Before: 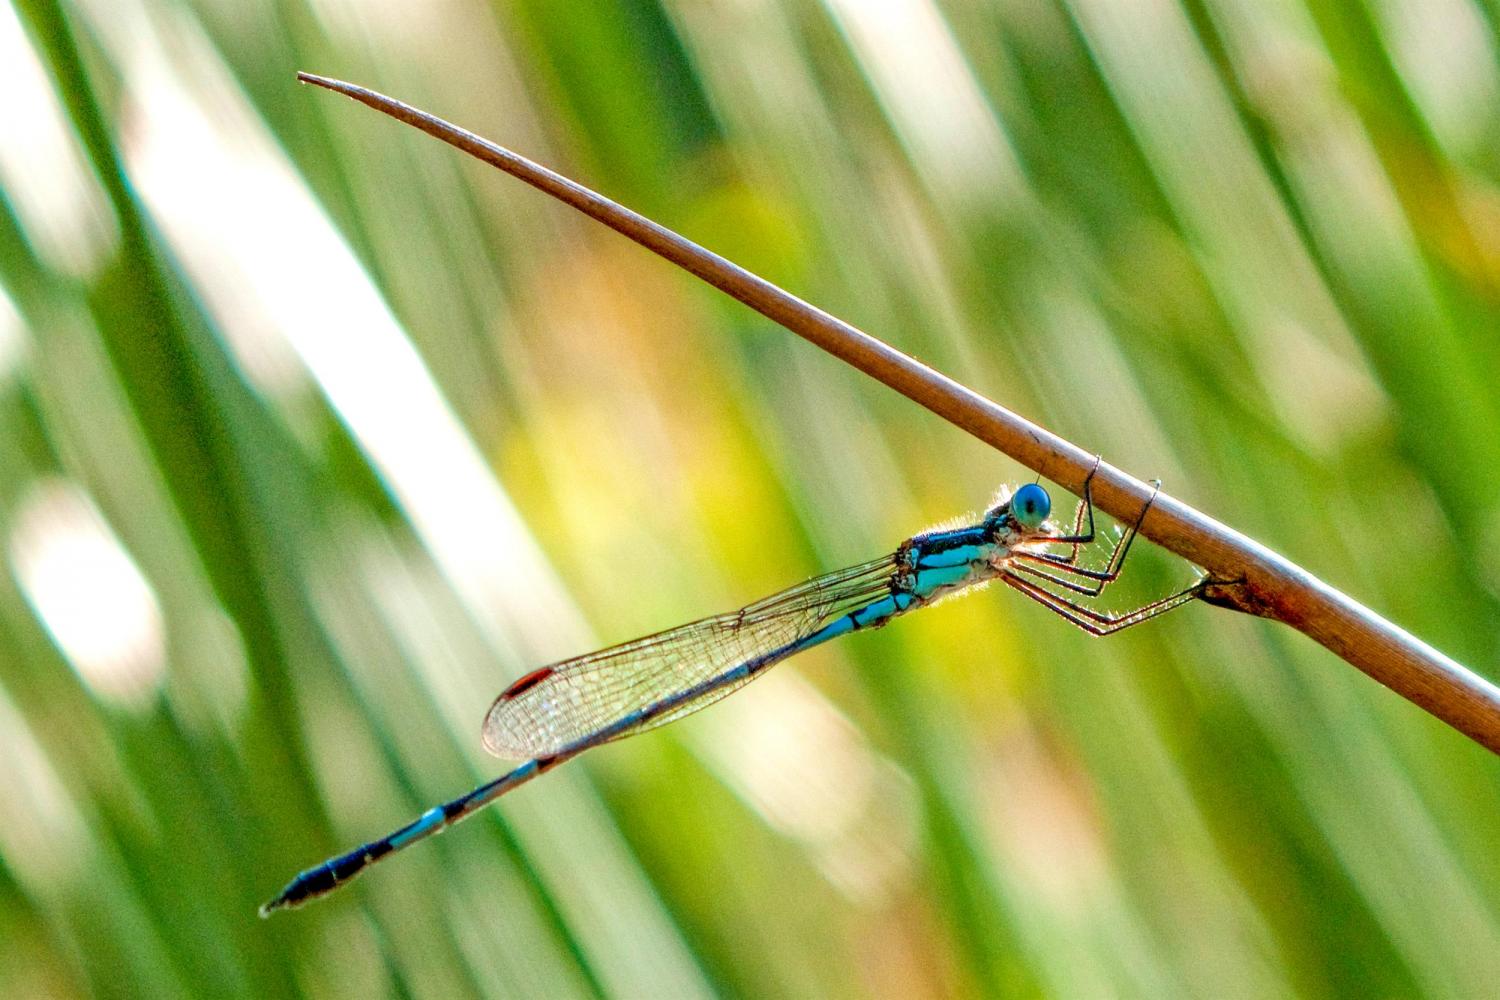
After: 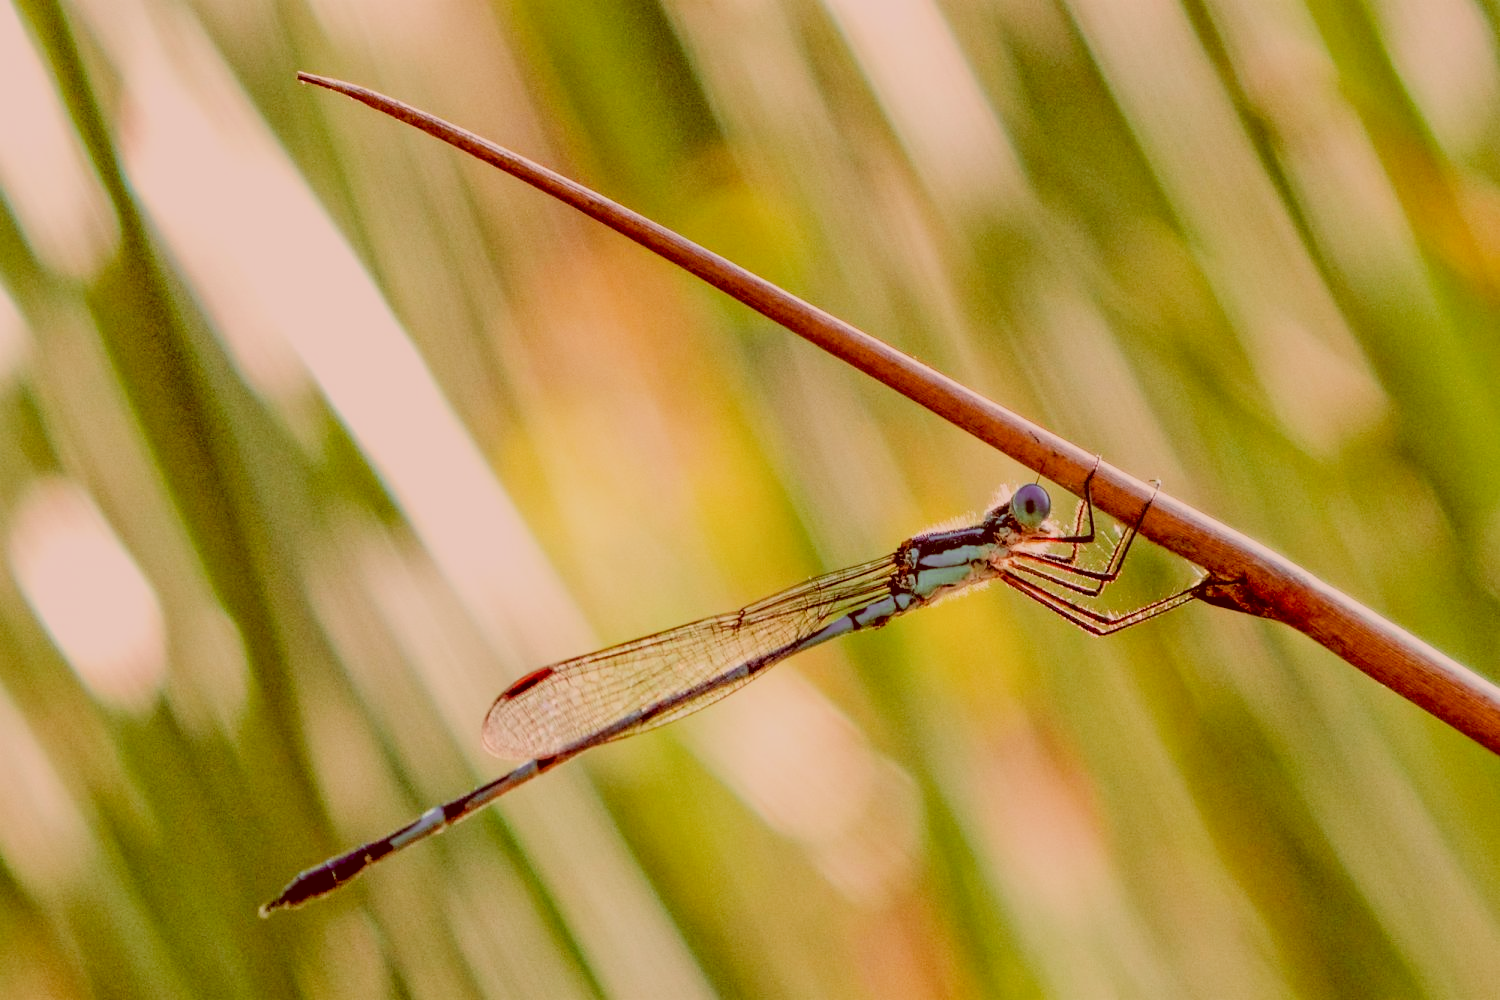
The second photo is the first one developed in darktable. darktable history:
color correction: highlights a* 9.03, highlights b* 8.71, shadows a* 40, shadows b* 40, saturation 0.8
filmic rgb: black relative exposure -6.98 EV, white relative exposure 5.63 EV, hardness 2.86
